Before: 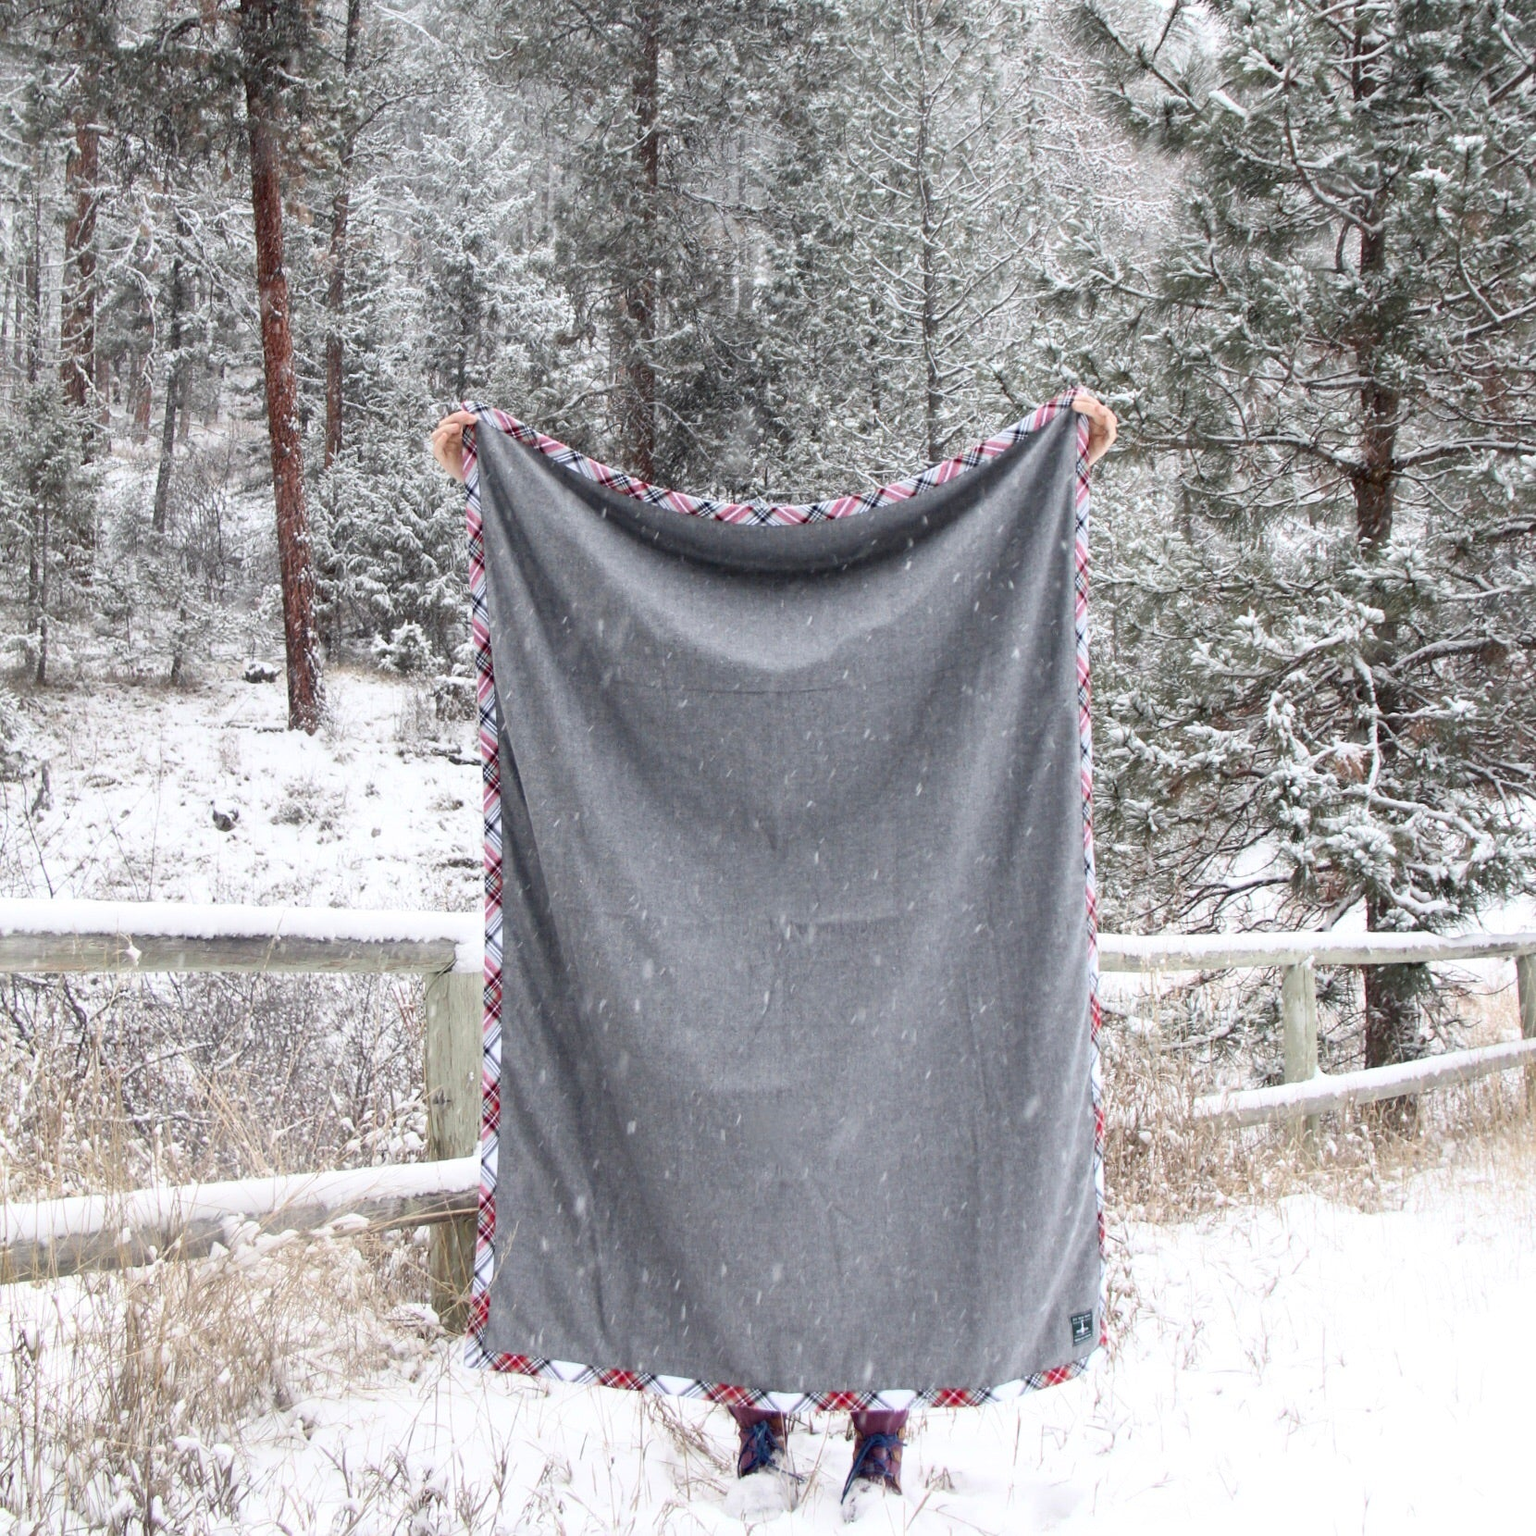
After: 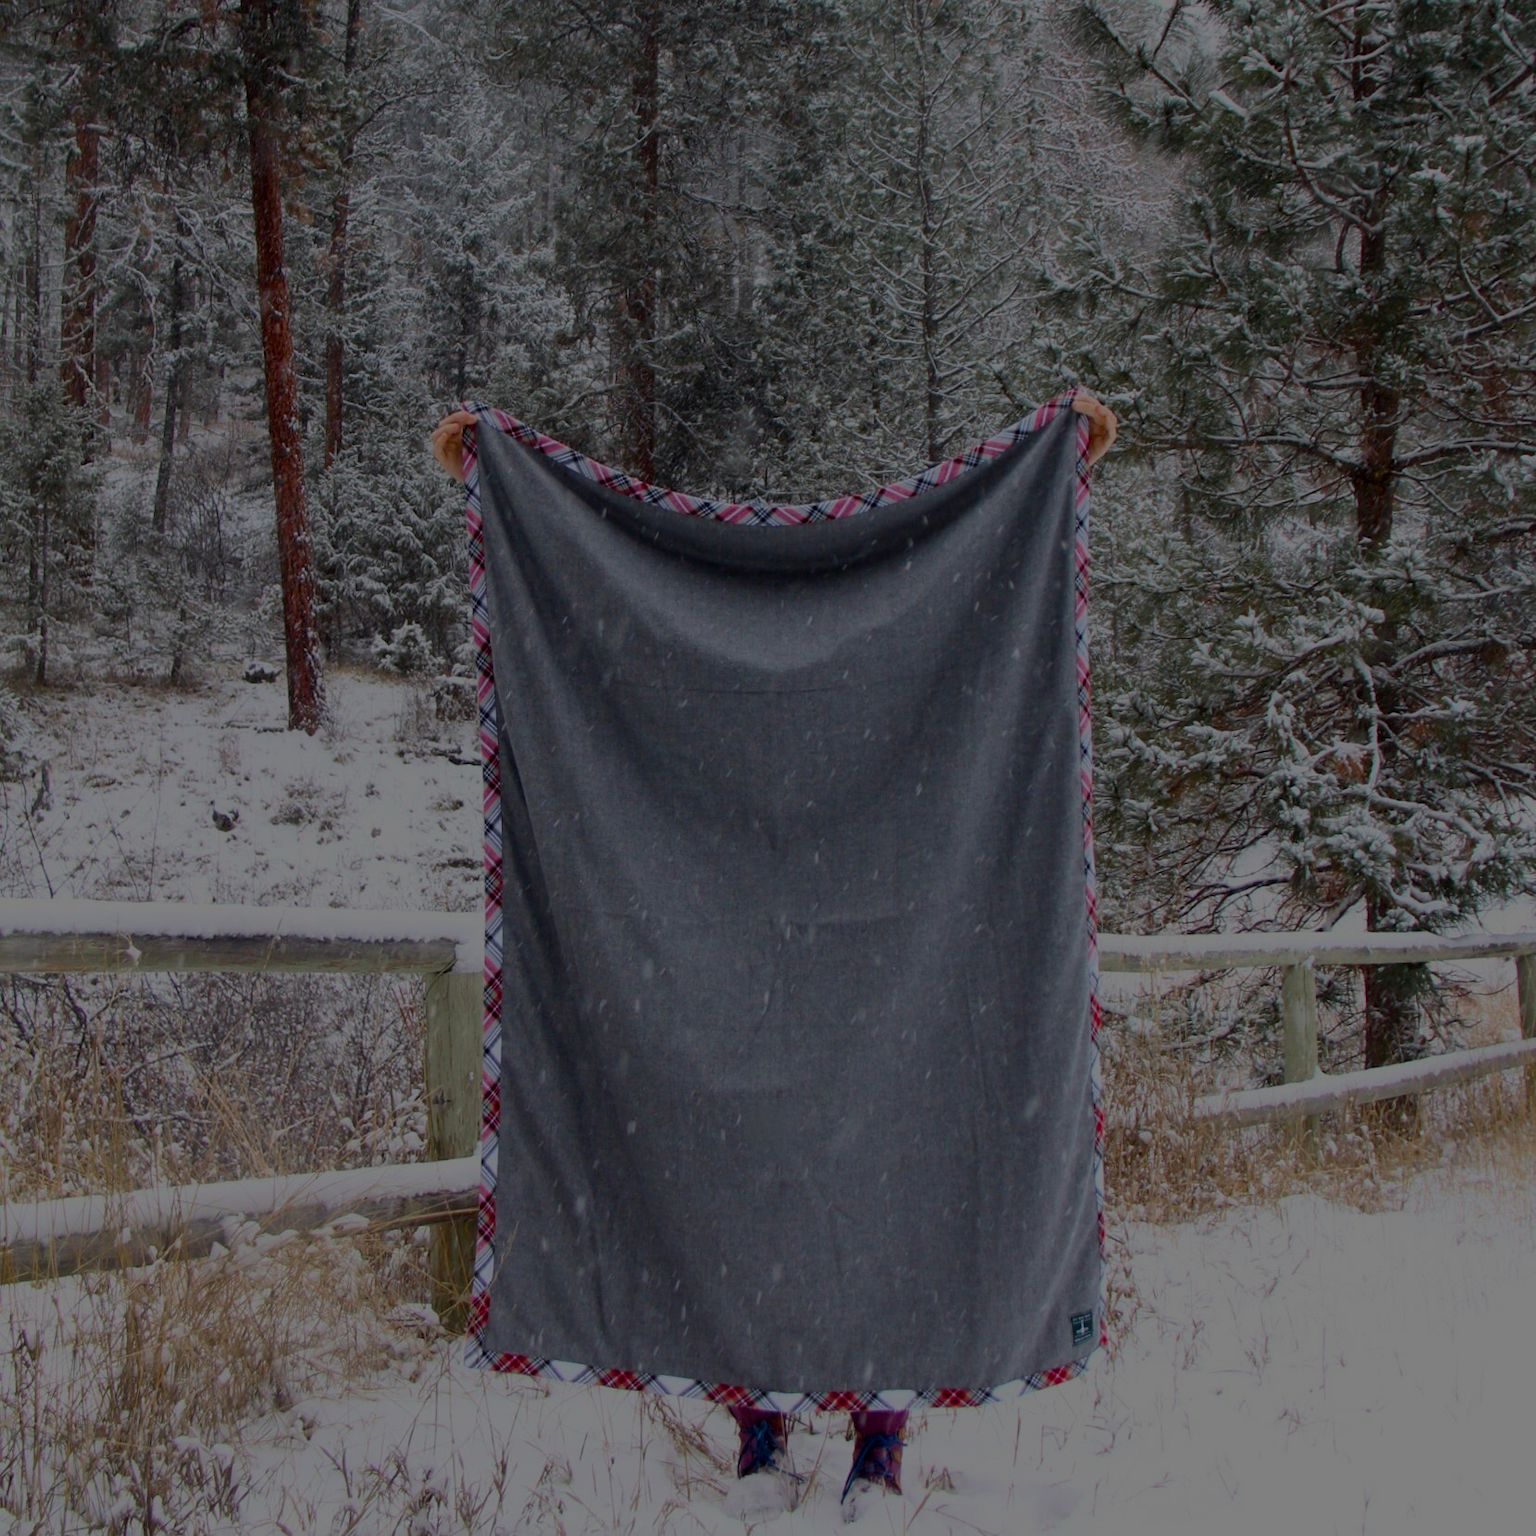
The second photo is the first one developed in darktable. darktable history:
exposure: exposure -2.438 EV, compensate highlight preservation false
color balance rgb: perceptual saturation grading › global saturation 34.582%, perceptual saturation grading › highlights -25.17%, perceptual saturation grading › shadows 49.503%, perceptual brilliance grading › highlights 9.57%, perceptual brilliance grading › mid-tones 4.773%, global vibrance 33.135%
